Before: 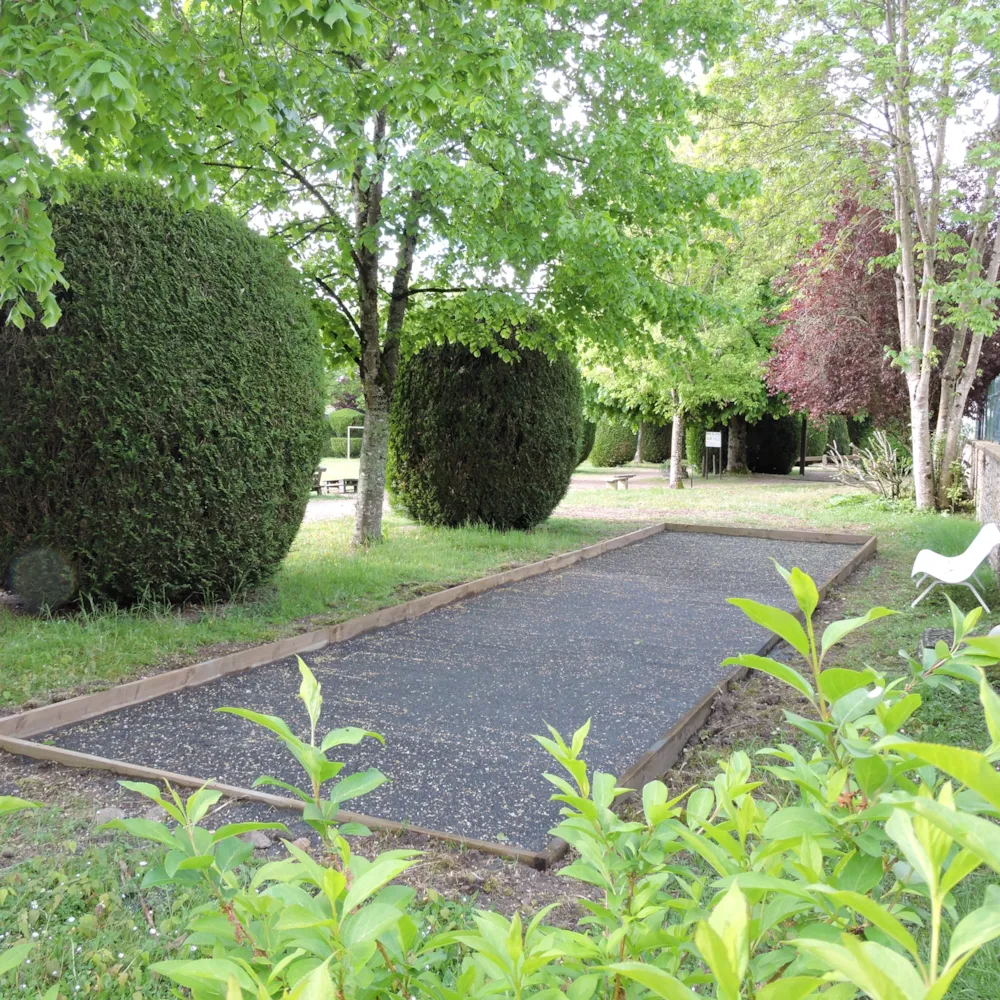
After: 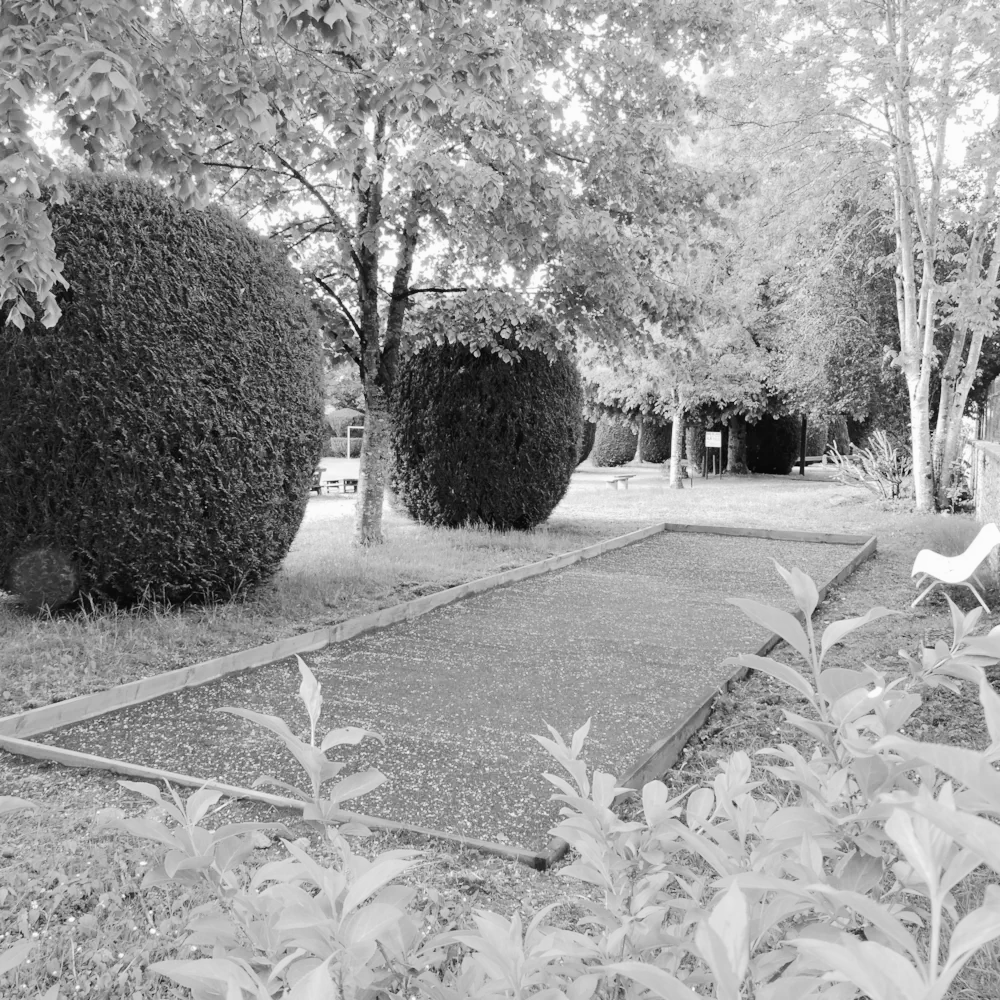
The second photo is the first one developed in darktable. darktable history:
tone curve: curves: ch0 [(0, 0) (0.003, 0.019) (0.011, 0.022) (0.025, 0.029) (0.044, 0.041) (0.069, 0.06) (0.1, 0.09) (0.136, 0.123) (0.177, 0.163) (0.224, 0.206) (0.277, 0.268) (0.335, 0.35) (0.399, 0.436) (0.468, 0.526) (0.543, 0.624) (0.623, 0.713) (0.709, 0.779) (0.801, 0.845) (0.898, 0.912) (1, 1)], preserve colors none
color look up table: target L [96.54, 88.12, 82.41, 77.34, 71.84, 64.74, 63.98, 51.49, 58.12, 48.04, 41.55, 32.1, 200.28, 83.12, 78.43, 75.15, 75.88, 59.41, 64.74, 63.22, 64.74, 48.57, 48.84, 46.43, 20.79, 25.02, 86.7, 83.12, 78.8, 74.42, 72.21, 61.7, 58.64, 46.43, 54.76, 47.5, 53.09, 45.63, 38.86, 25.76, 13.55, 9.263, 7.739, 4.315, 87.41, 74.78, 64.74, 40.73, 29.14], target a [-0.001, -0.001, -0.002, -0.001, 0, 0, 0, 0.001, 0.001, 0.001, 0, 0.001, 0, -0.001, 0, -0.001, -0.002, 0, 0, -0.001, 0, 0.001, 0.001, 0, 0, 0.001, -0.001 ×5, 0 ×4, 0.001 ×4, 0 ×5, -0.001, 0, 0, 0, 0.001], target b [0.023, 0.022, 0.022, 0.002 ×4, -0.004, -0.004, -0.004, 0.001, -0.005, 0, 0.001, 0.001, 0.002, 0.022, 0.002, 0.002, 0.02, 0.002, -0.004, -0.003, 0.001, 0.006, -0.003, 0.022, 0.001, 0.002, 0.021, 0.002, 0.002, -0.004, 0.001, 0.002, -0.004, -0.002, -0.003, -0.006, -0.001, -0.002, 0, 0, 0, 0.001, 0.001, 0.002, -0.003, -0.003], num patches 49
